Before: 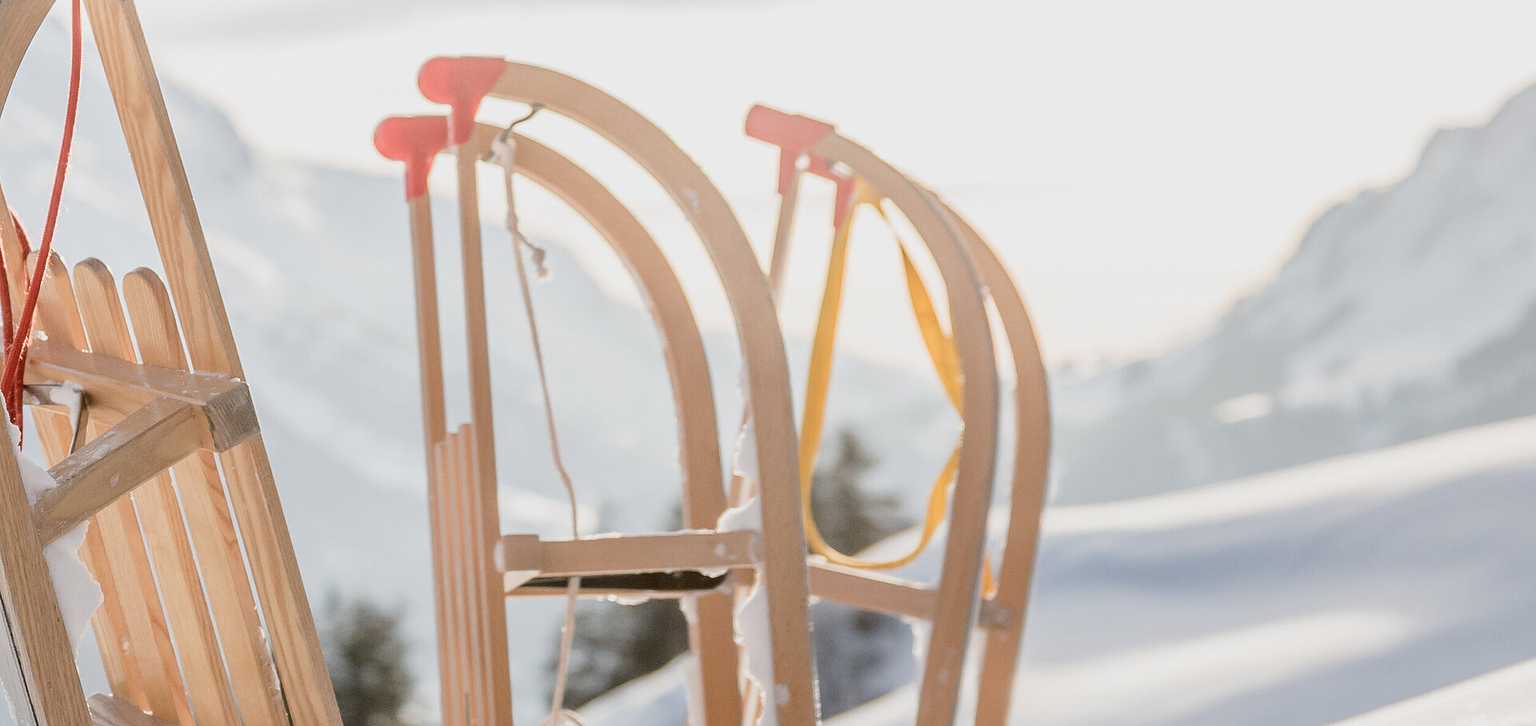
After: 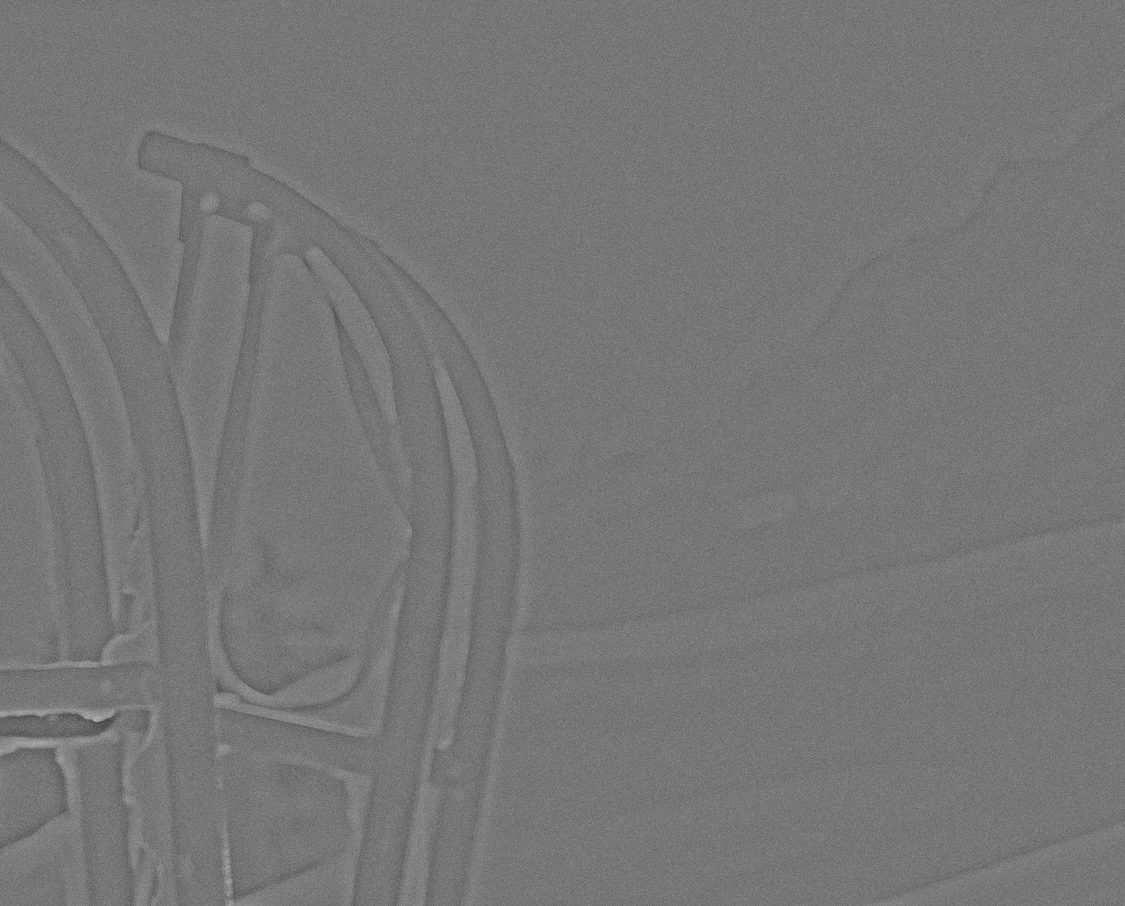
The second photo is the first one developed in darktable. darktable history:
tone equalizer: on, module defaults
highpass: sharpness 25.84%, contrast boost 14.94%
crop: left 41.402%
grain: coarseness 0.47 ISO
